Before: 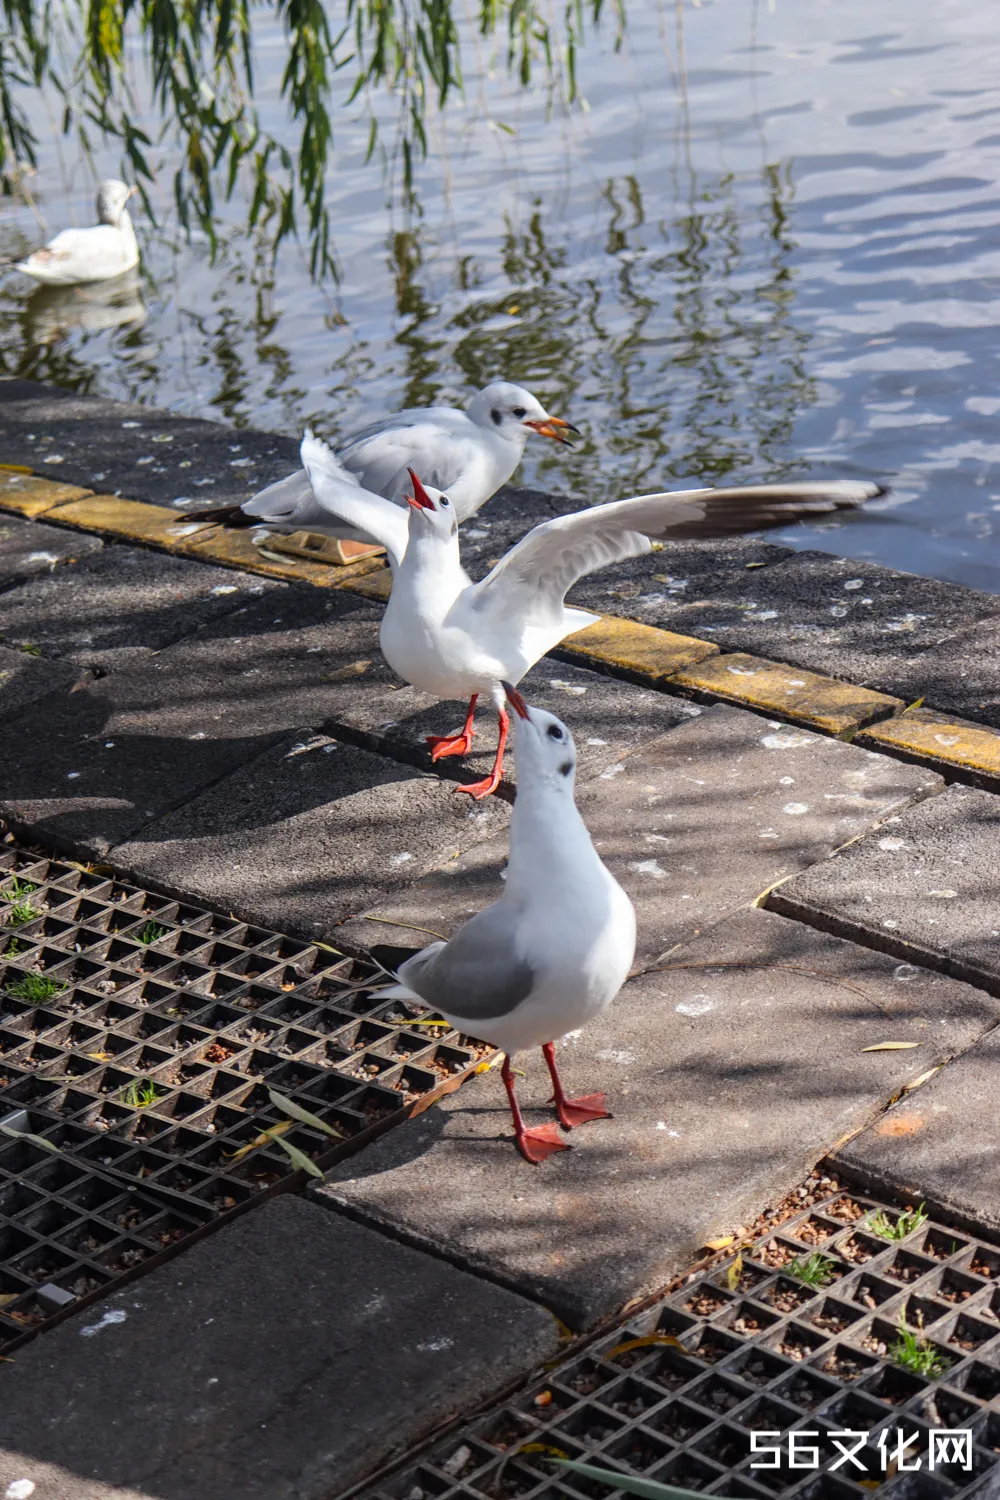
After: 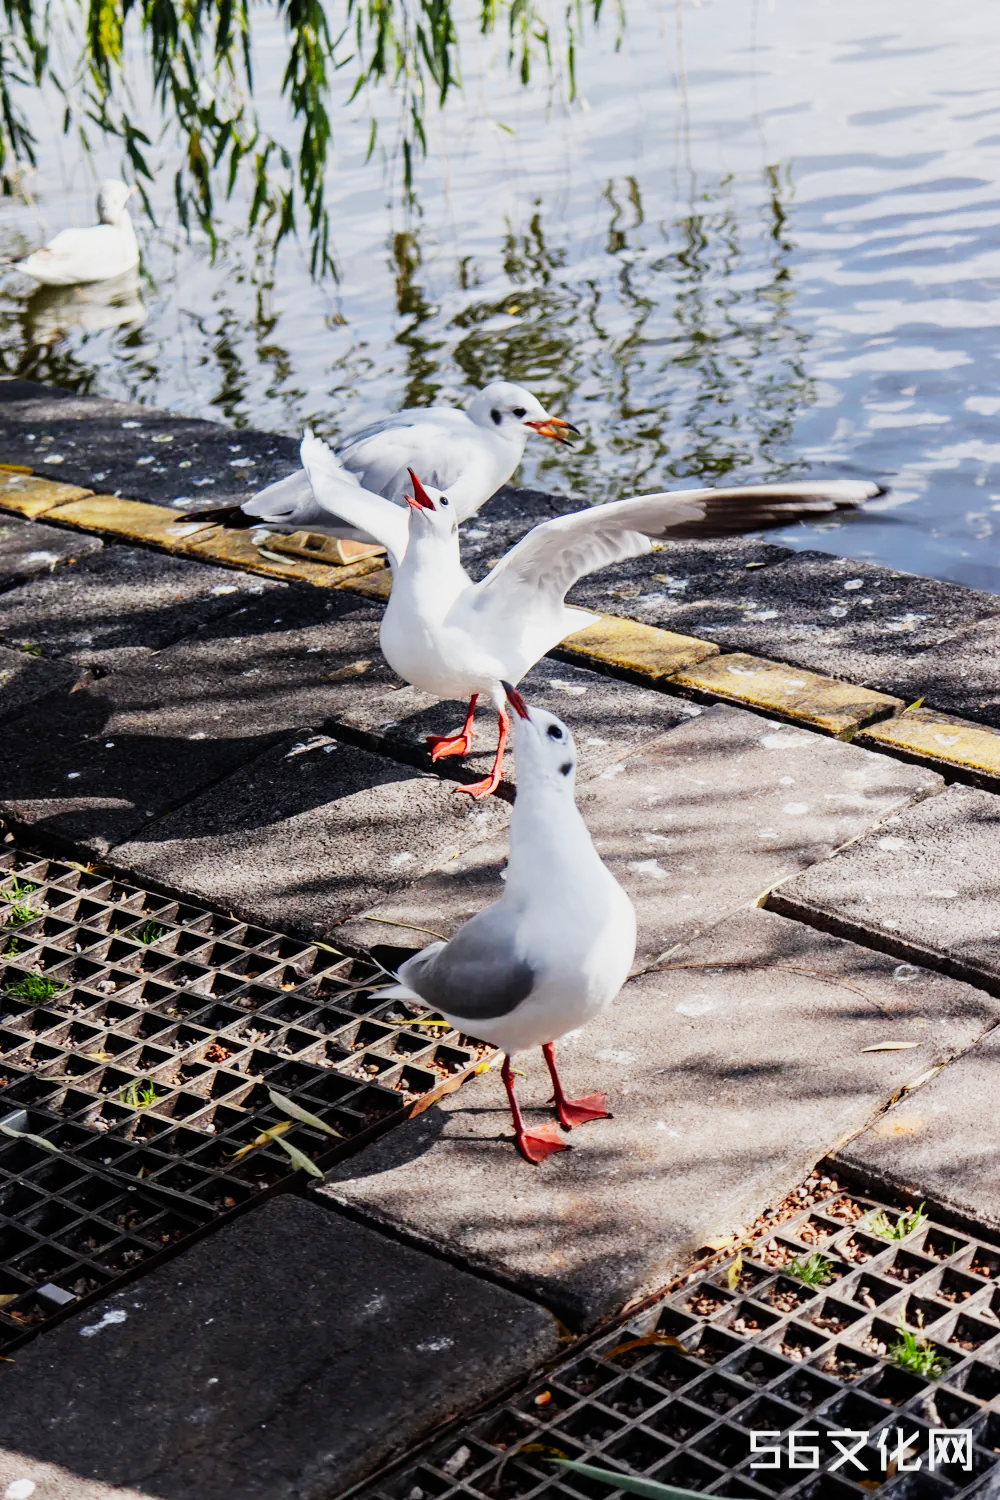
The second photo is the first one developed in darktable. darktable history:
exposure: exposure 0.564 EV, compensate highlight preservation false
white balance: emerald 1
sigmoid: contrast 1.8, skew -0.2, preserve hue 0%, red attenuation 0.1, red rotation 0.035, green attenuation 0.1, green rotation -0.017, blue attenuation 0.15, blue rotation -0.052, base primaries Rec2020
